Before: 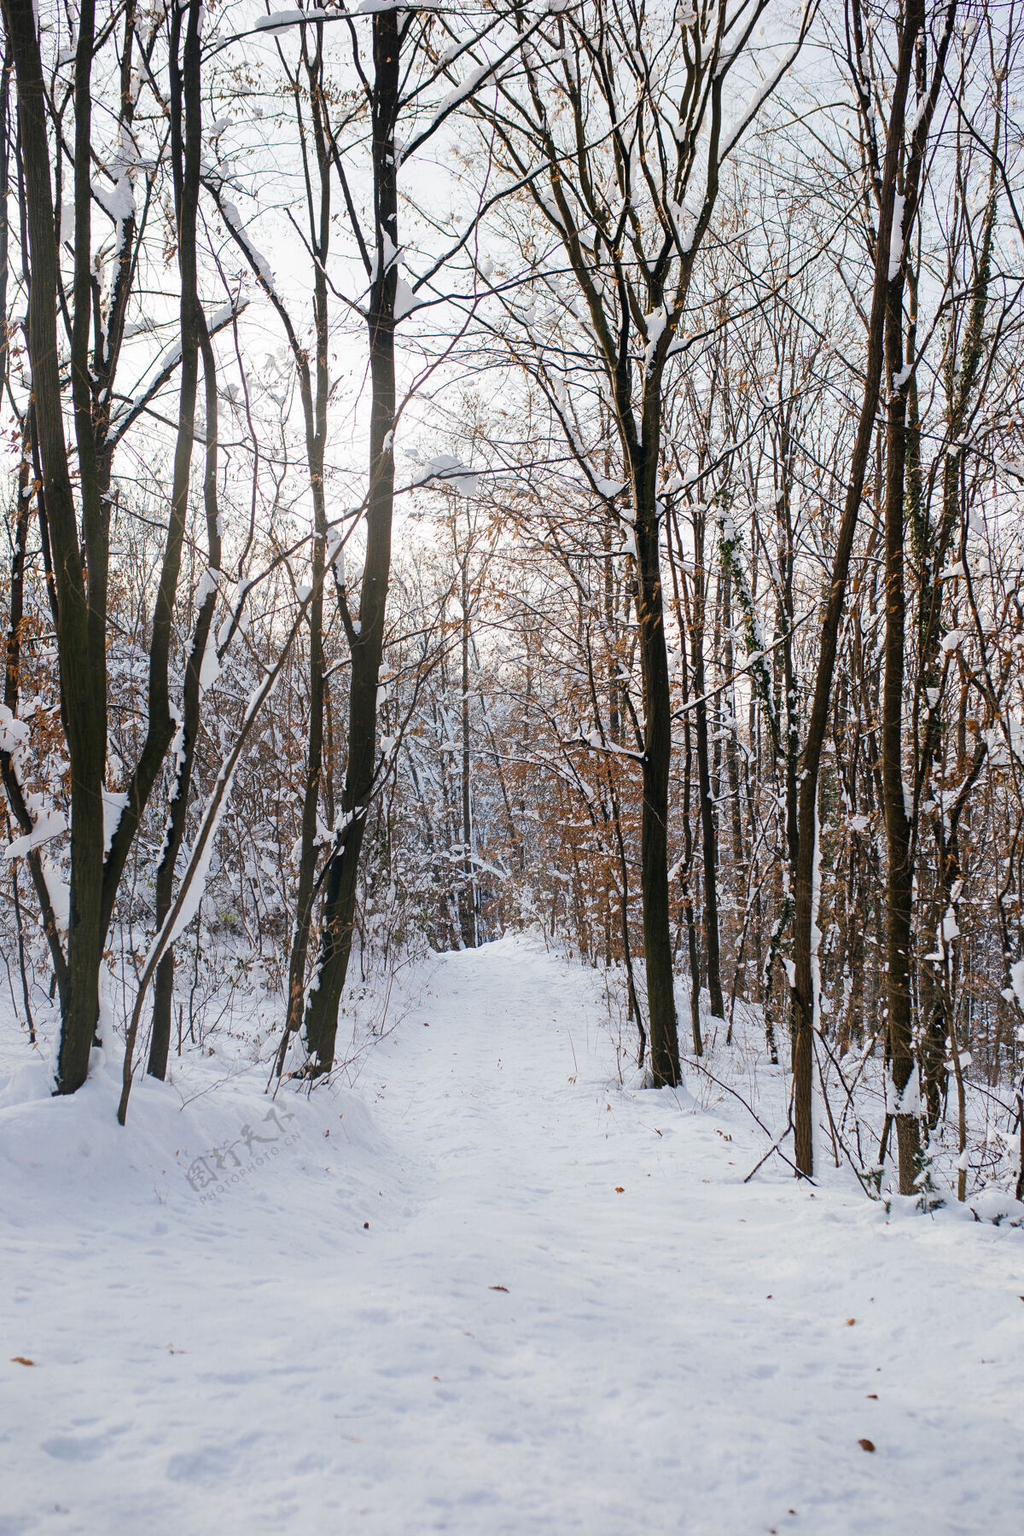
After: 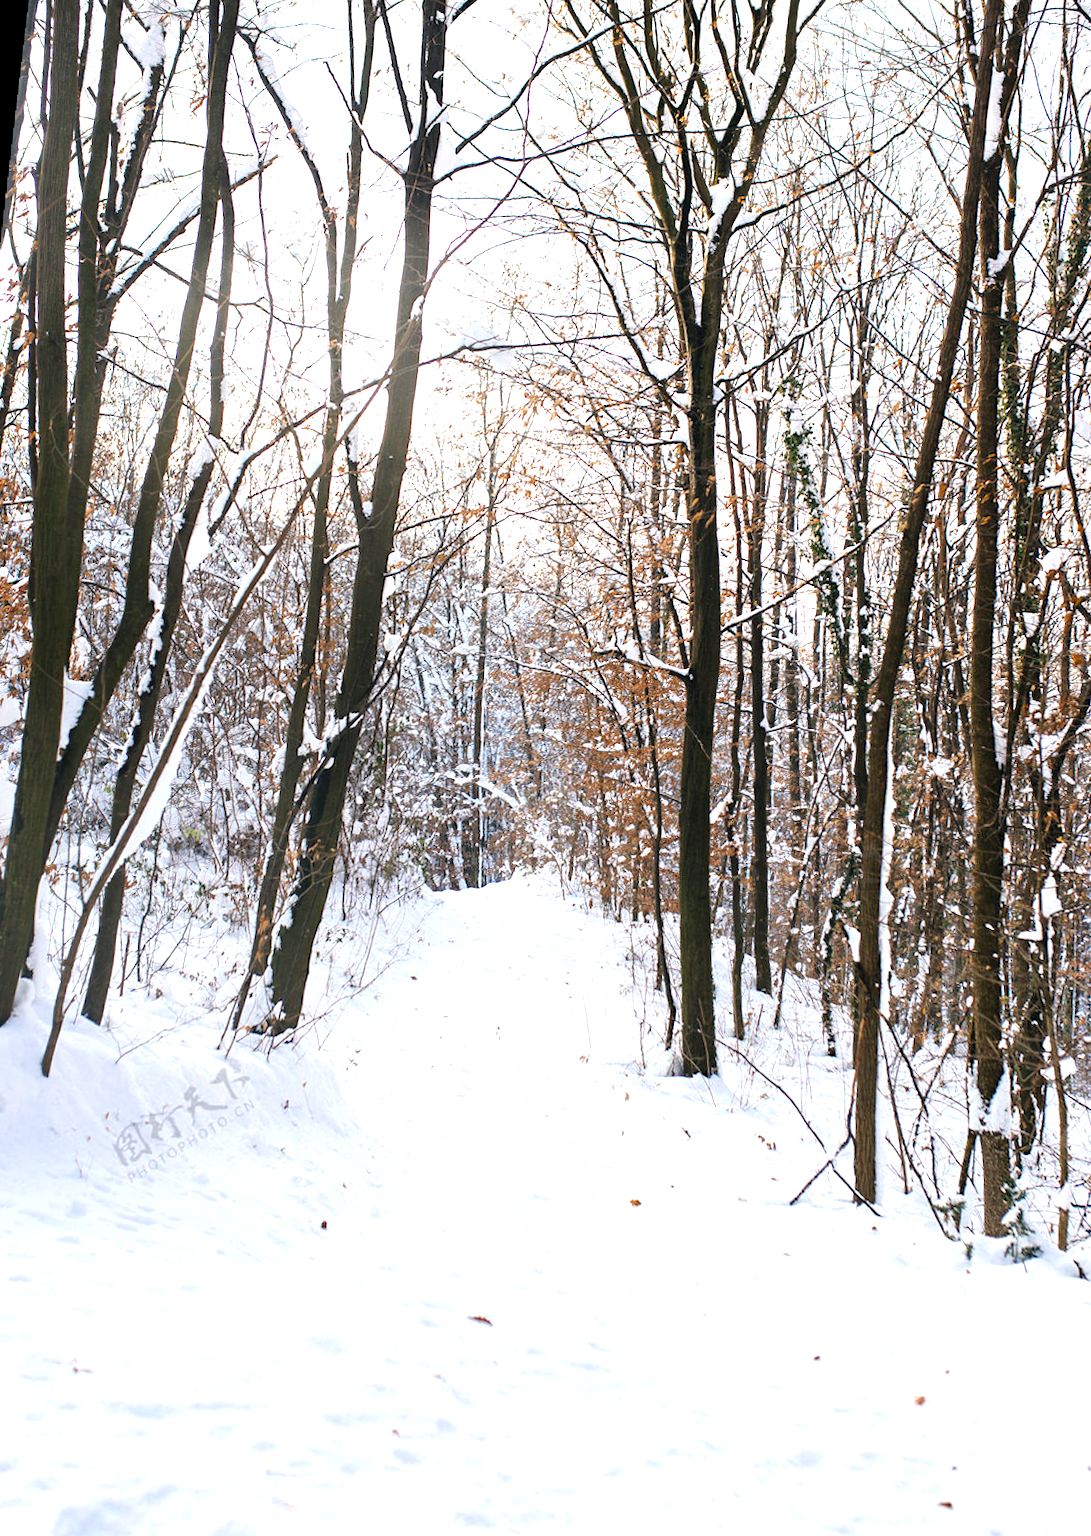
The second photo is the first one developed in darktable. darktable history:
exposure: exposure 0.935 EV, compensate highlight preservation false
crop and rotate: angle -3.27°, left 5.211%, top 5.211%, right 4.607%, bottom 4.607%
rotate and perspective: rotation 0.128°, lens shift (vertical) -0.181, lens shift (horizontal) -0.044, shear 0.001, automatic cropping off
